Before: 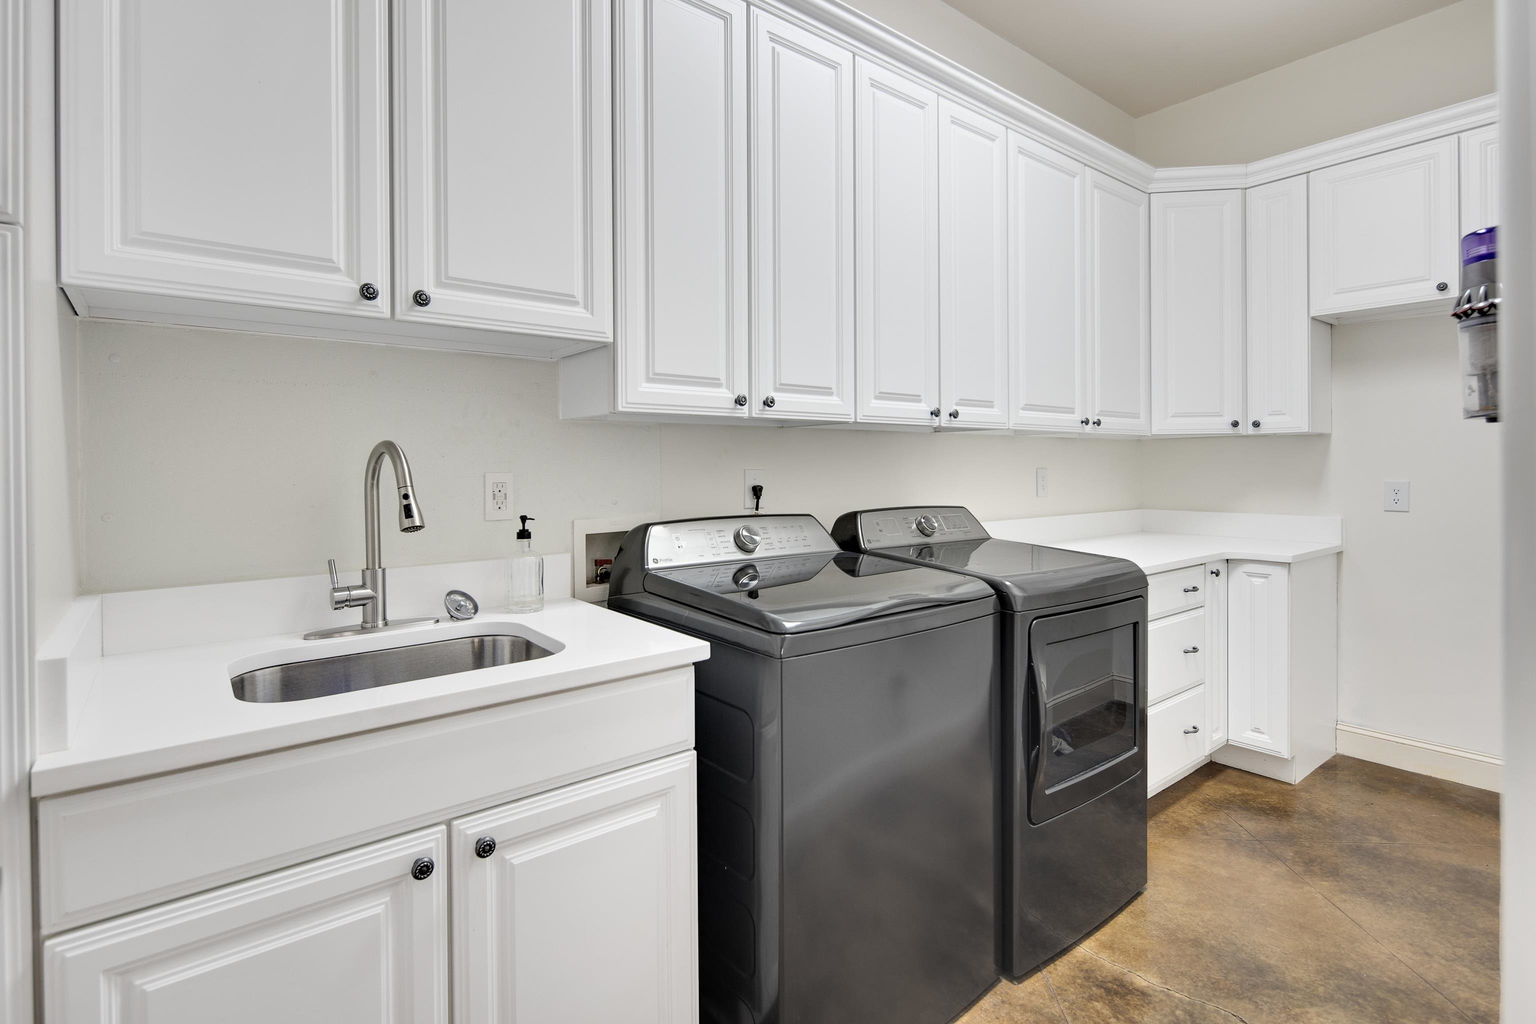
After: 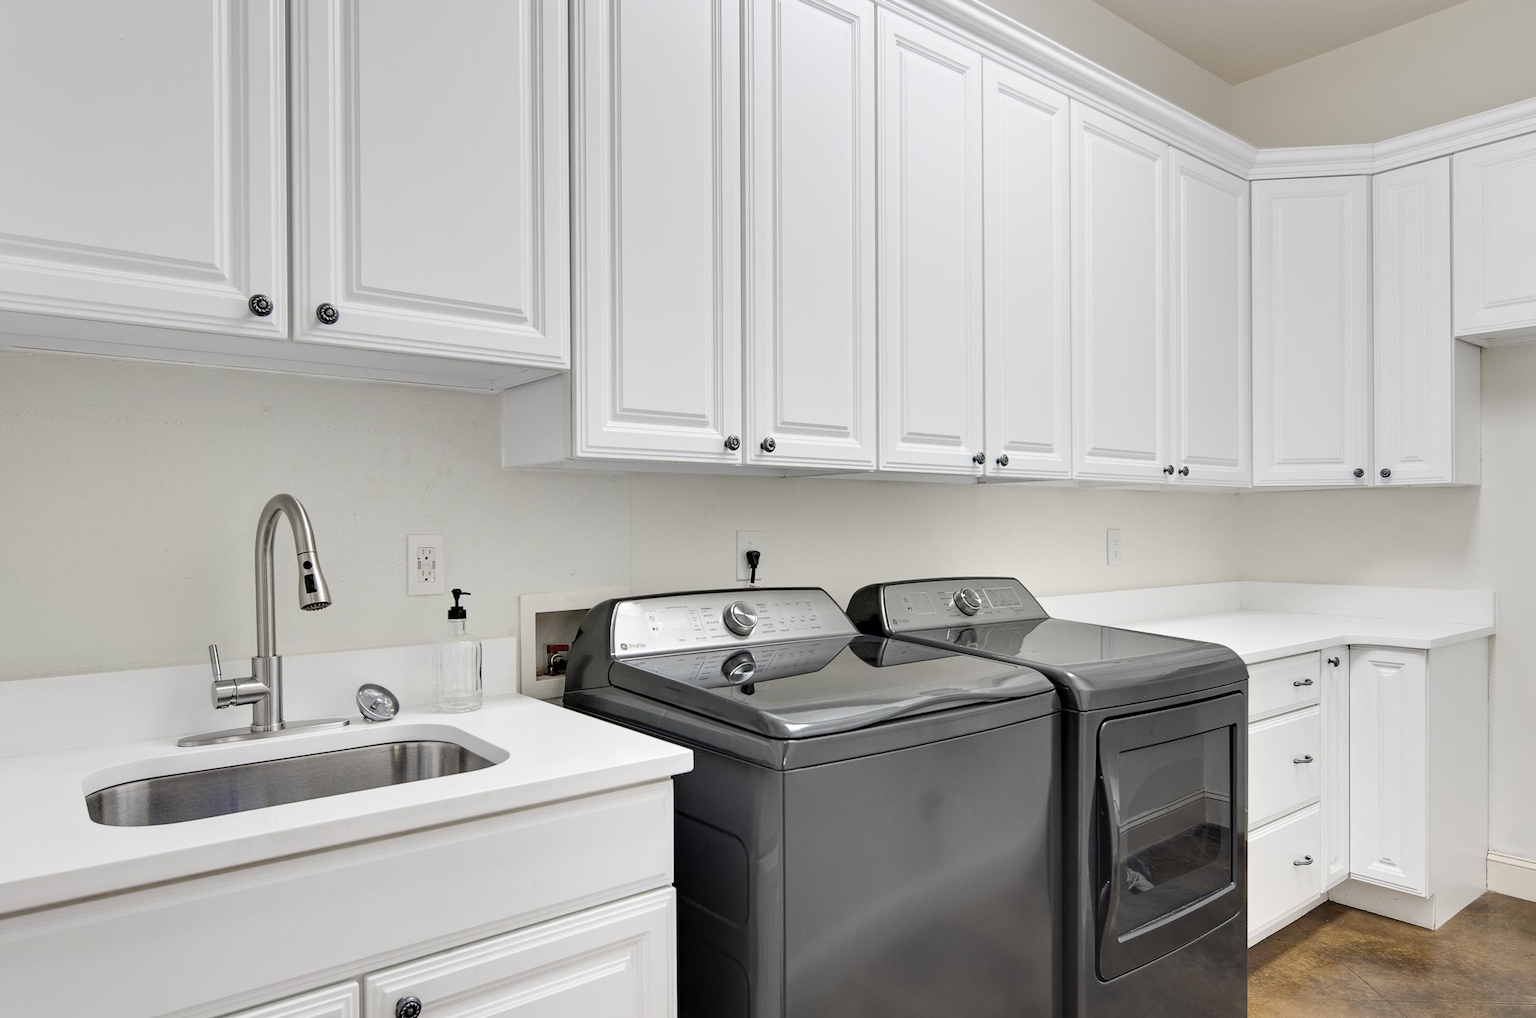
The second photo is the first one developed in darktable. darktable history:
crop and rotate: left 10.647%, top 4.99%, right 10.468%, bottom 16.521%
